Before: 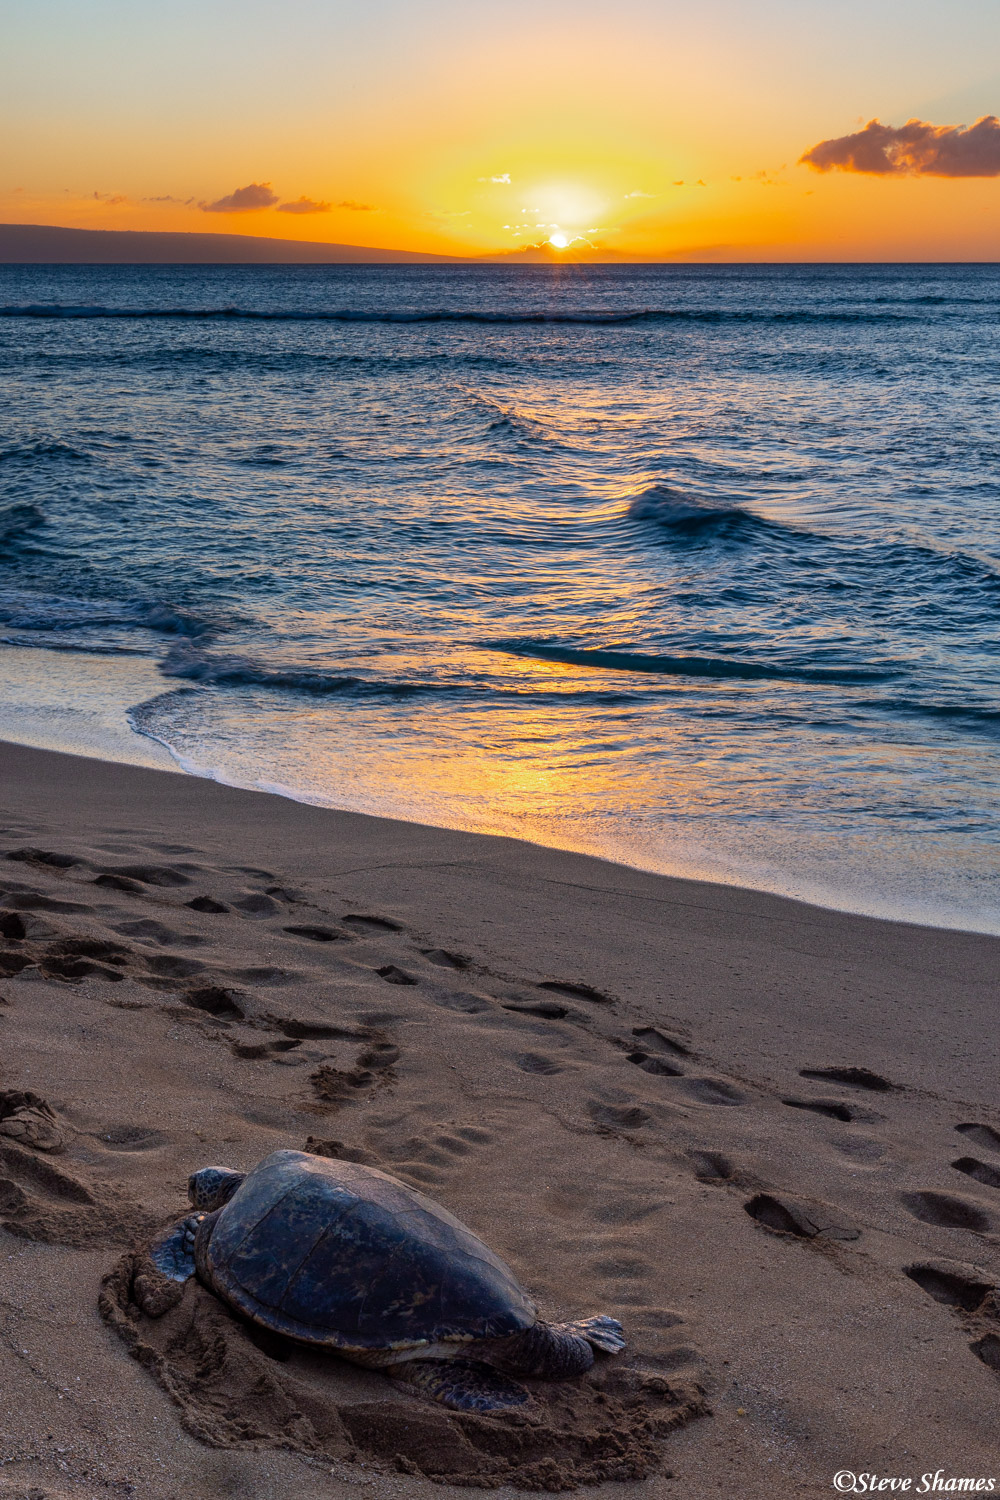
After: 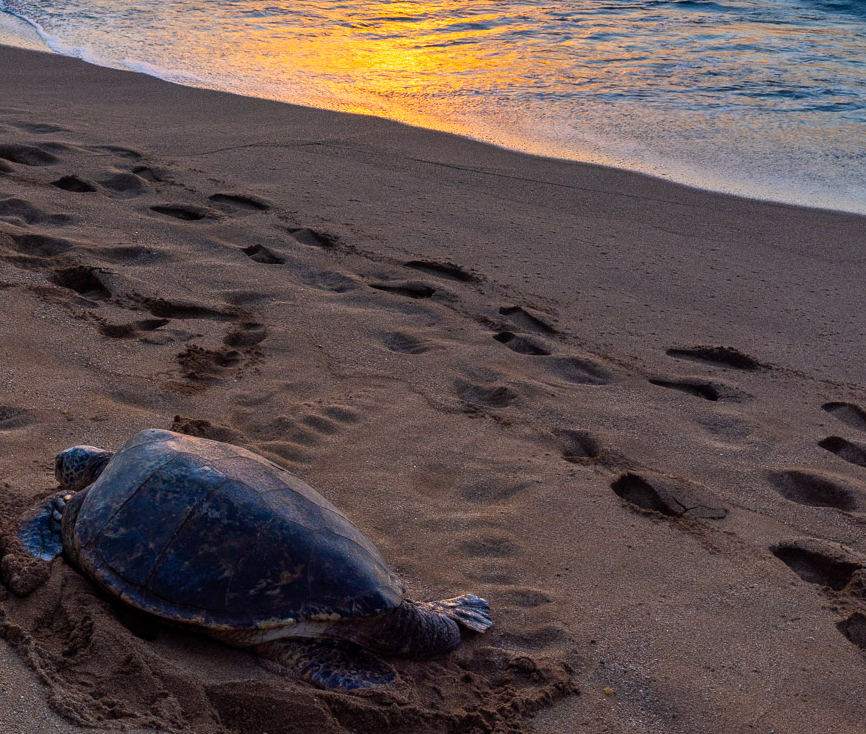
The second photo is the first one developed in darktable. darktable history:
crop and rotate: left 13.306%, top 48.129%, bottom 2.928%
color balance: contrast 6.48%, output saturation 113.3%
